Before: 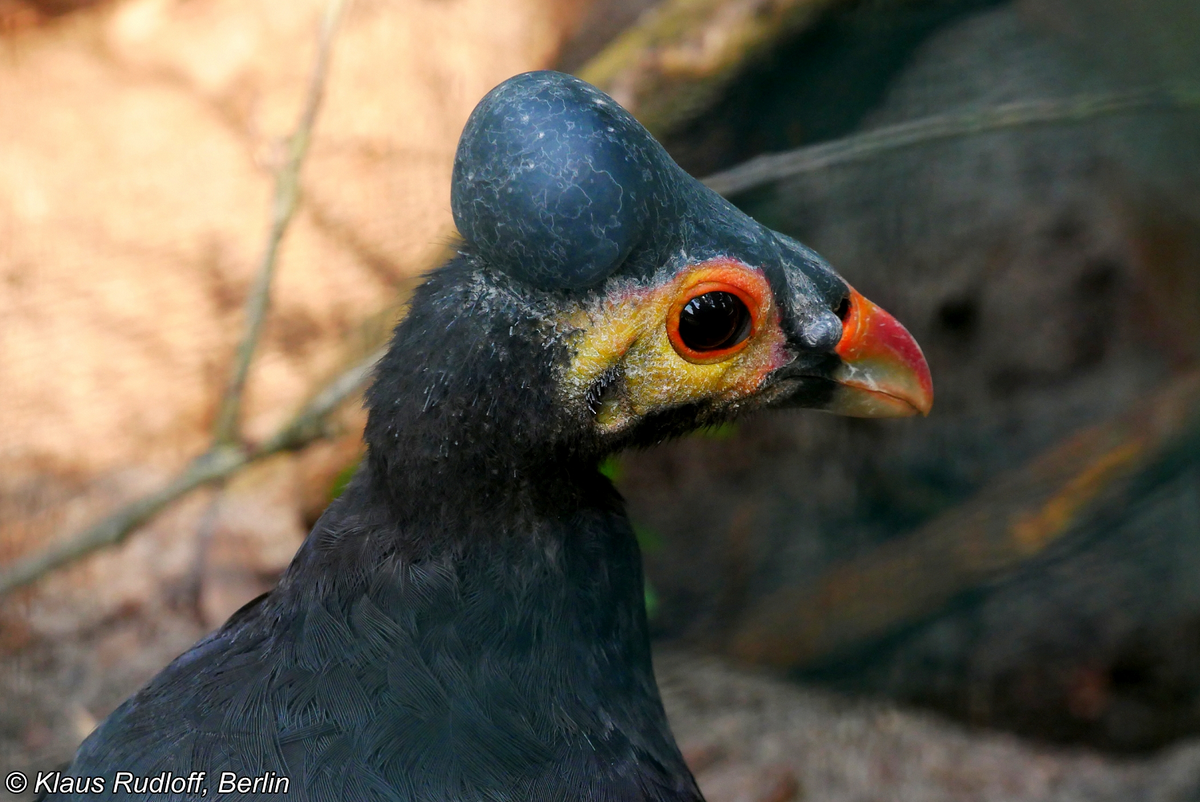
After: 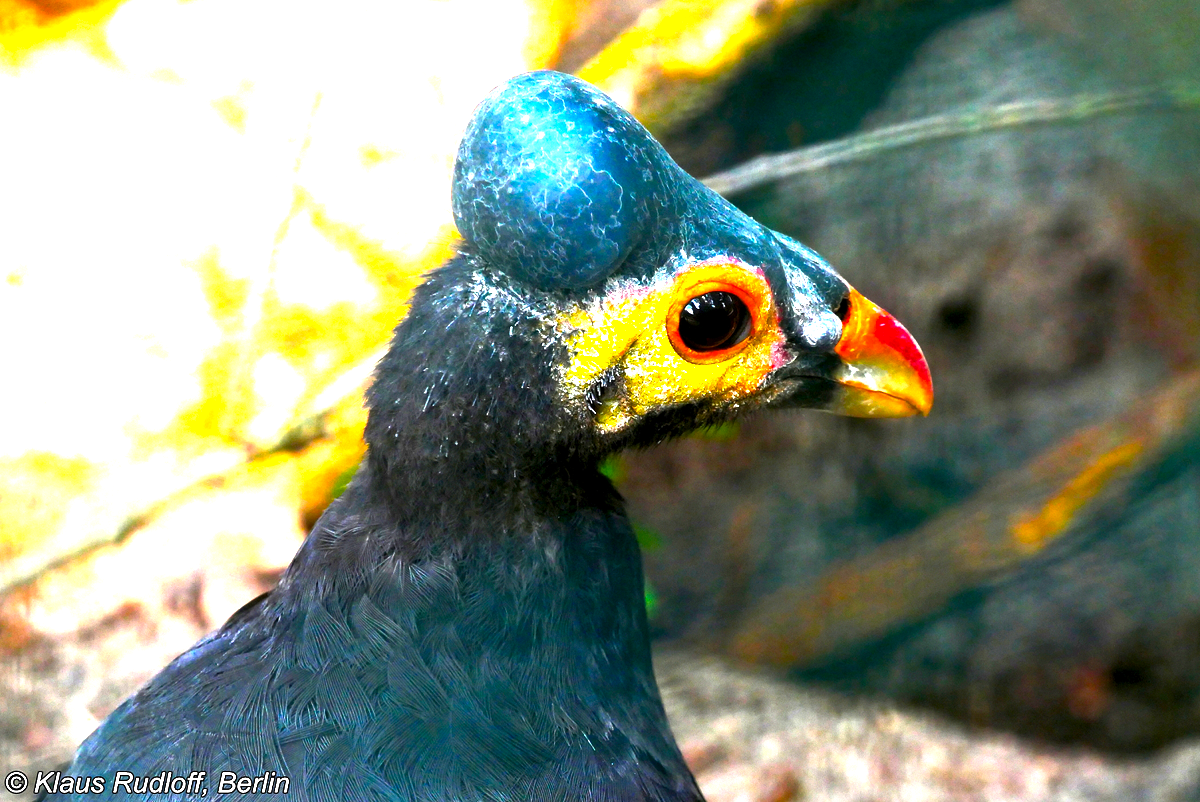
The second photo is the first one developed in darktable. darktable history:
color balance rgb: linear chroma grading › global chroma 14.854%, perceptual saturation grading › global saturation 29.901%, perceptual brilliance grading › global brilliance 34.279%, perceptual brilliance grading › highlights 49.733%, perceptual brilliance grading › mid-tones 59.78%, perceptual brilliance grading › shadows 34.424%
